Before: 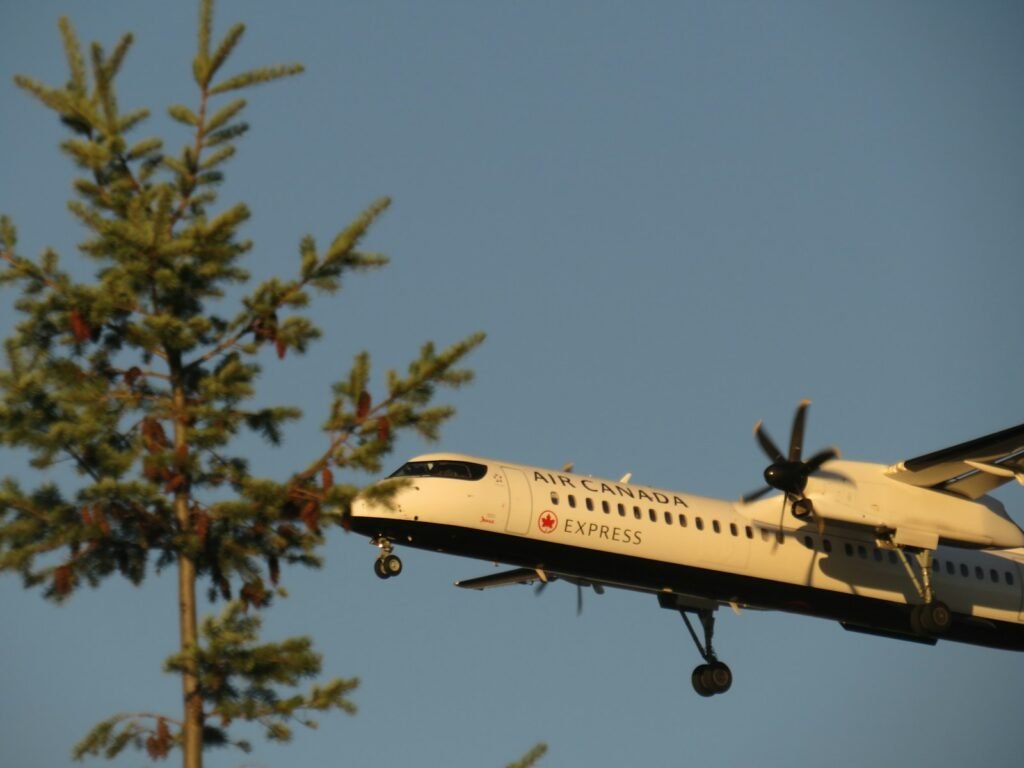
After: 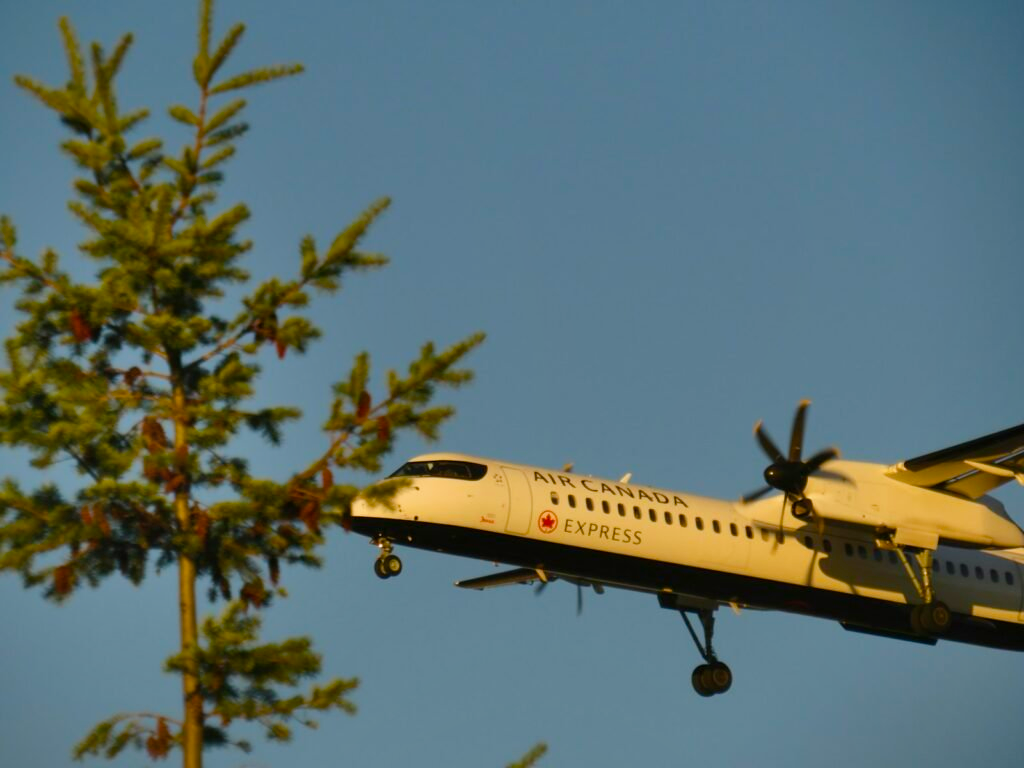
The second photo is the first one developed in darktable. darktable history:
shadows and highlights: radius 124.23, shadows 98.94, white point adjustment -3.07, highlights -98, soften with gaussian
color balance rgb: linear chroma grading › global chroma 9.362%, perceptual saturation grading › global saturation 34.98%, perceptual saturation grading › highlights -29.984%, perceptual saturation grading › shadows 34.81%
